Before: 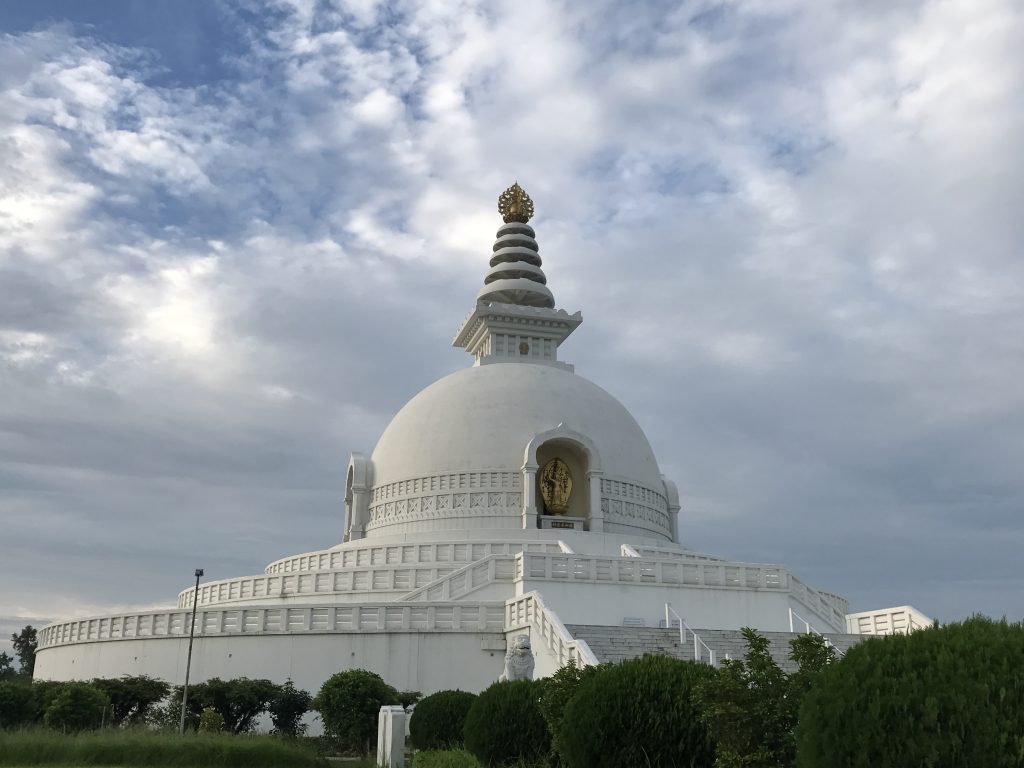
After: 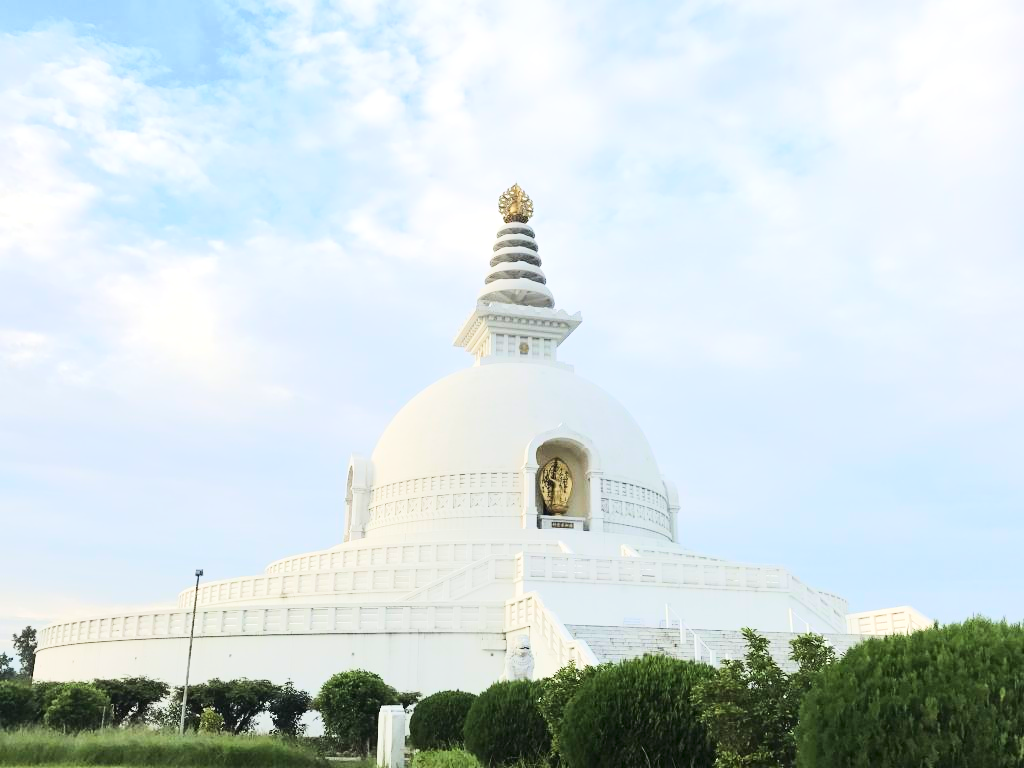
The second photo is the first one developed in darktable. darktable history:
tone curve: curves: ch0 [(0, 0.026) (0.146, 0.158) (0.272, 0.34) (0.434, 0.625) (0.676, 0.871) (0.994, 0.955)], color space Lab, linked channels, preserve colors none
exposure: exposure 1.16 EV, compensate exposure bias true, compensate highlight preservation false
